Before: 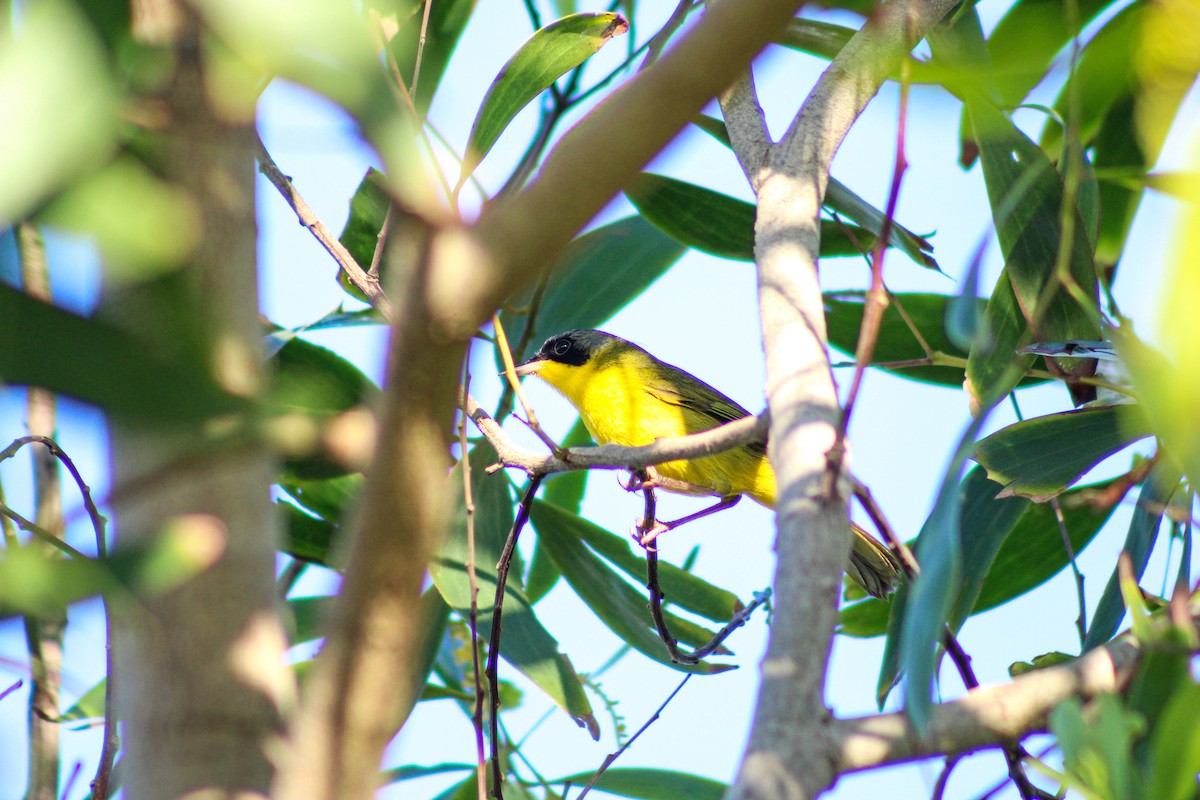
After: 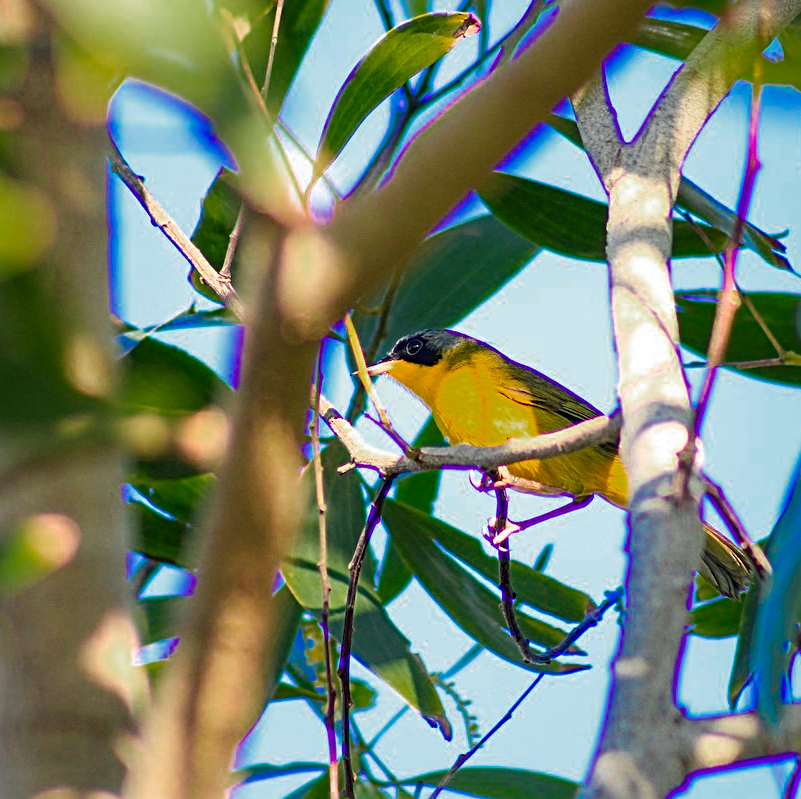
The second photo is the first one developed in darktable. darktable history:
crop and rotate: left 12.343%, right 20.849%
sharpen: radius 2.795, amount 0.722
color zones: curves: ch0 [(0, 0.553) (0.123, 0.58) (0.23, 0.419) (0.468, 0.155) (0.605, 0.132) (0.723, 0.063) (0.833, 0.172) (0.921, 0.468)]; ch1 [(0.025, 0.645) (0.229, 0.584) (0.326, 0.551) (0.537, 0.446) (0.599, 0.911) (0.708, 1) (0.805, 0.944)]; ch2 [(0.086, 0.468) (0.254, 0.464) (0.638, 0.564) (0.702, 0.592) (0.768, 0.564)]
